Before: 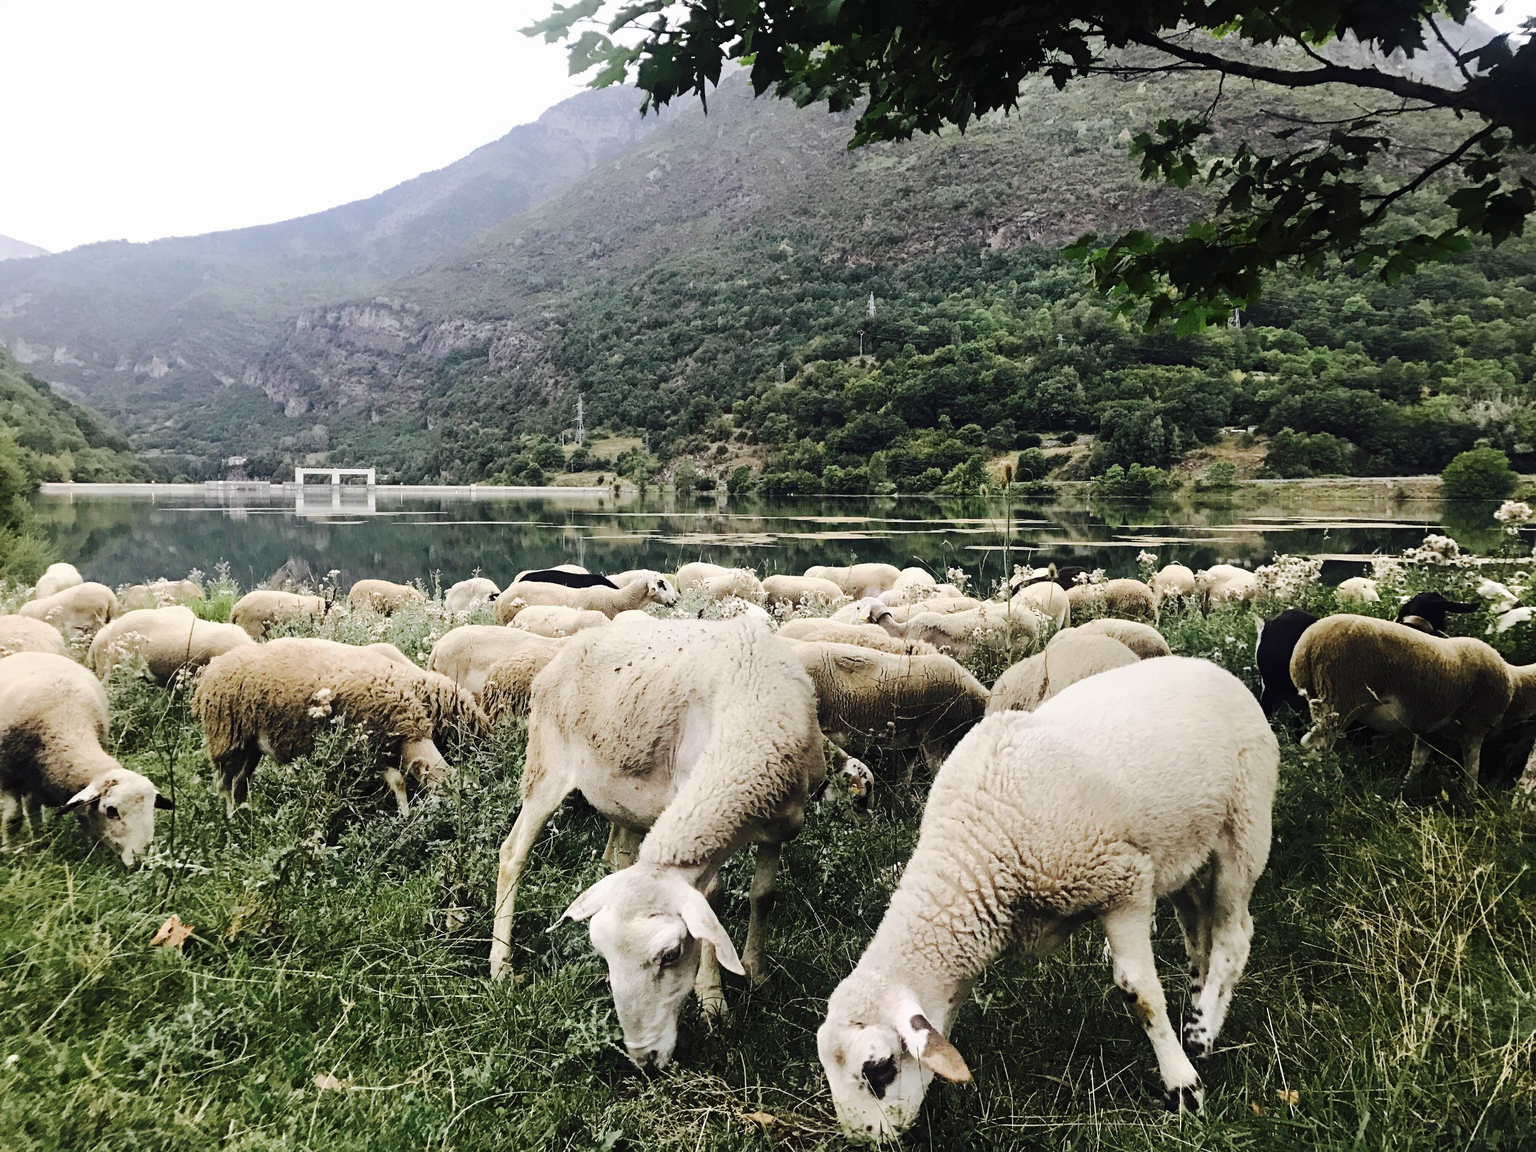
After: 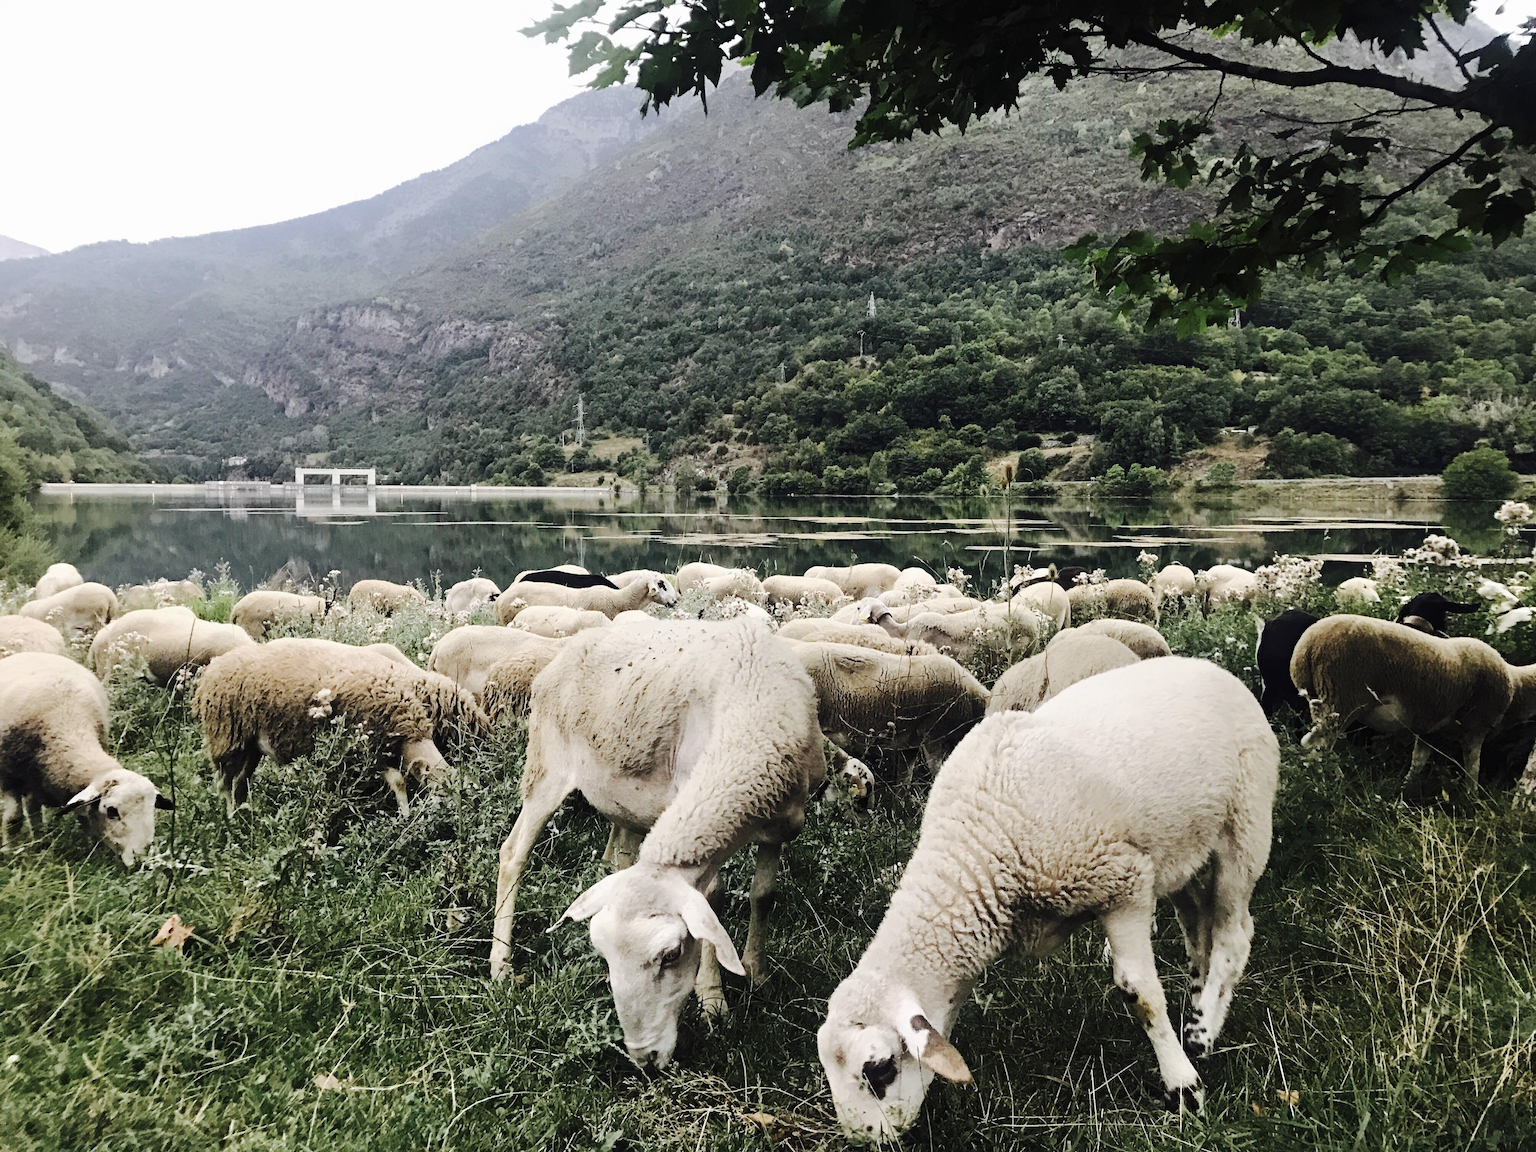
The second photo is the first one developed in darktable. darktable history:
color correction: highlights b* 0.03, saturation 0.831
